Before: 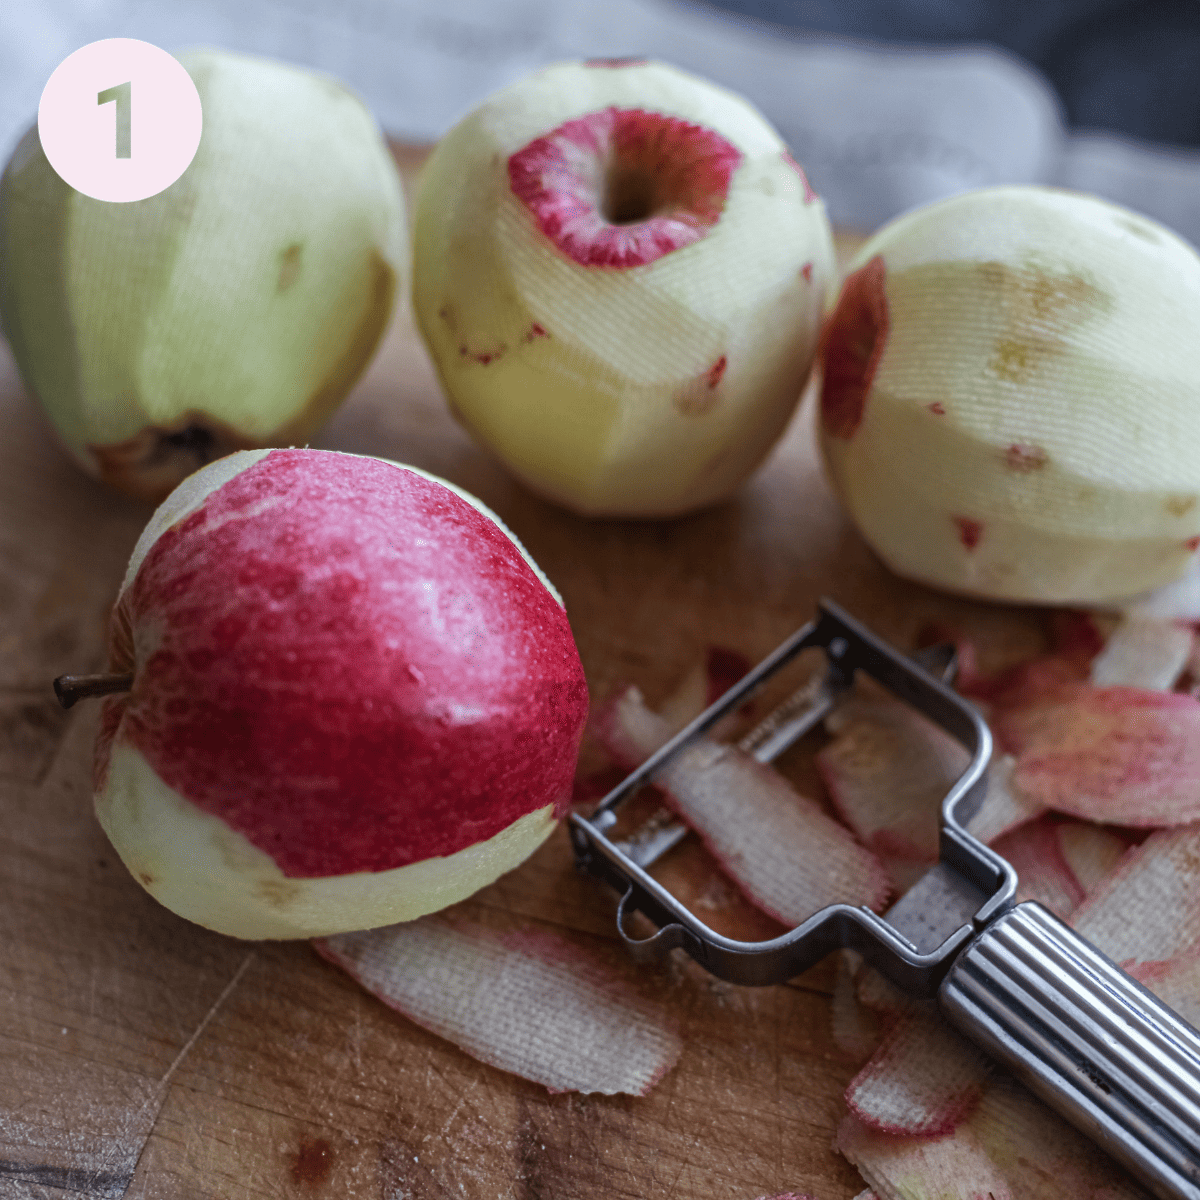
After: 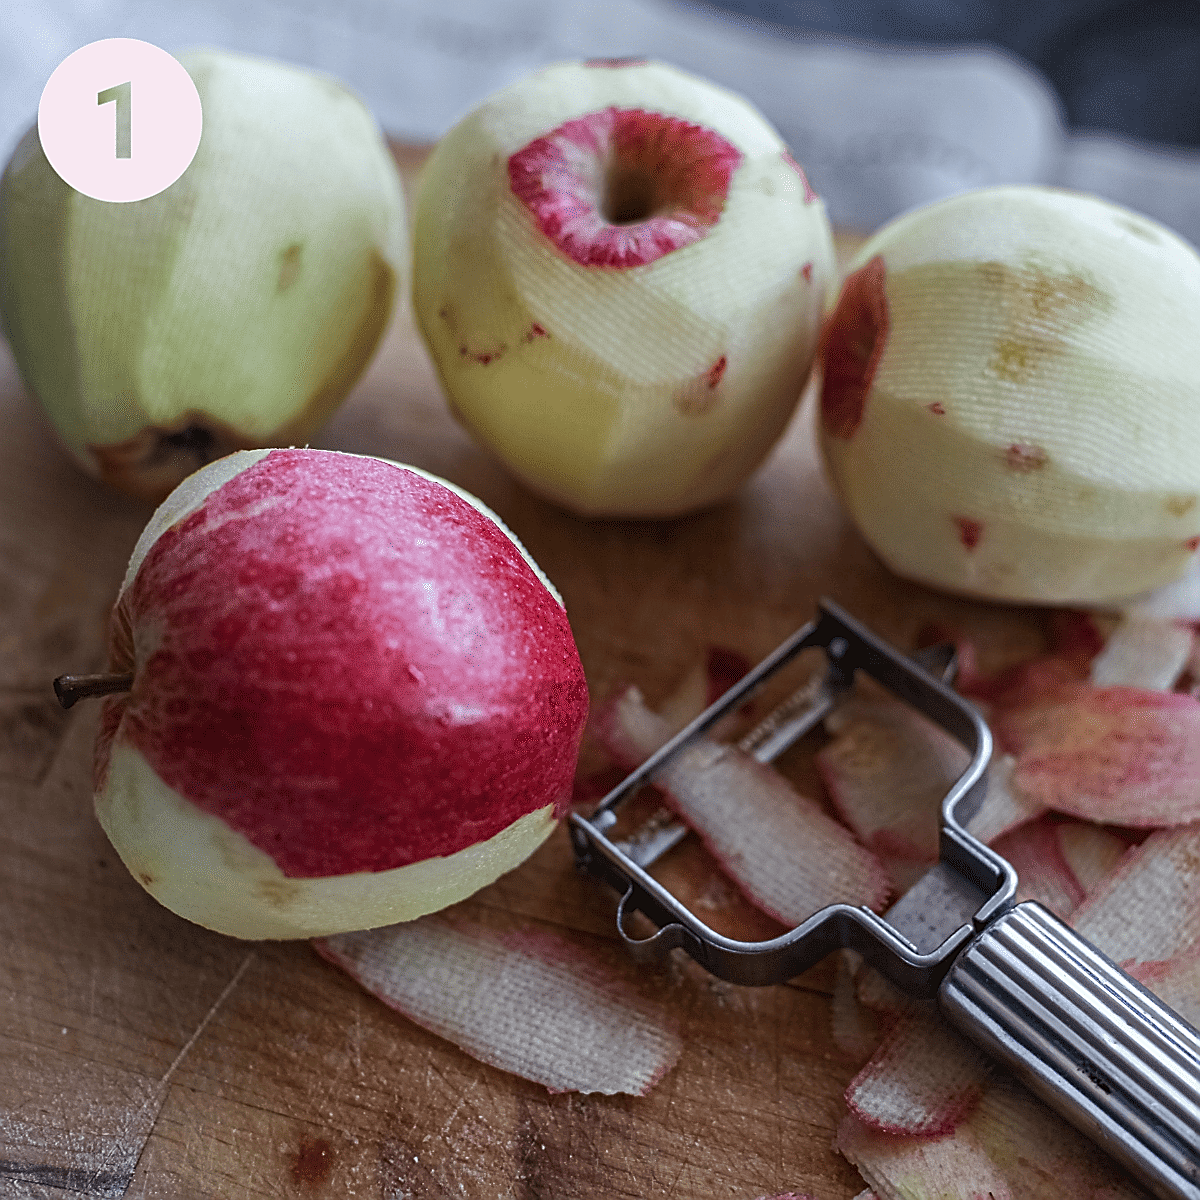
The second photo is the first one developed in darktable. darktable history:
sharpen: radius 1.429, amount 1.25, threshold 0.721
